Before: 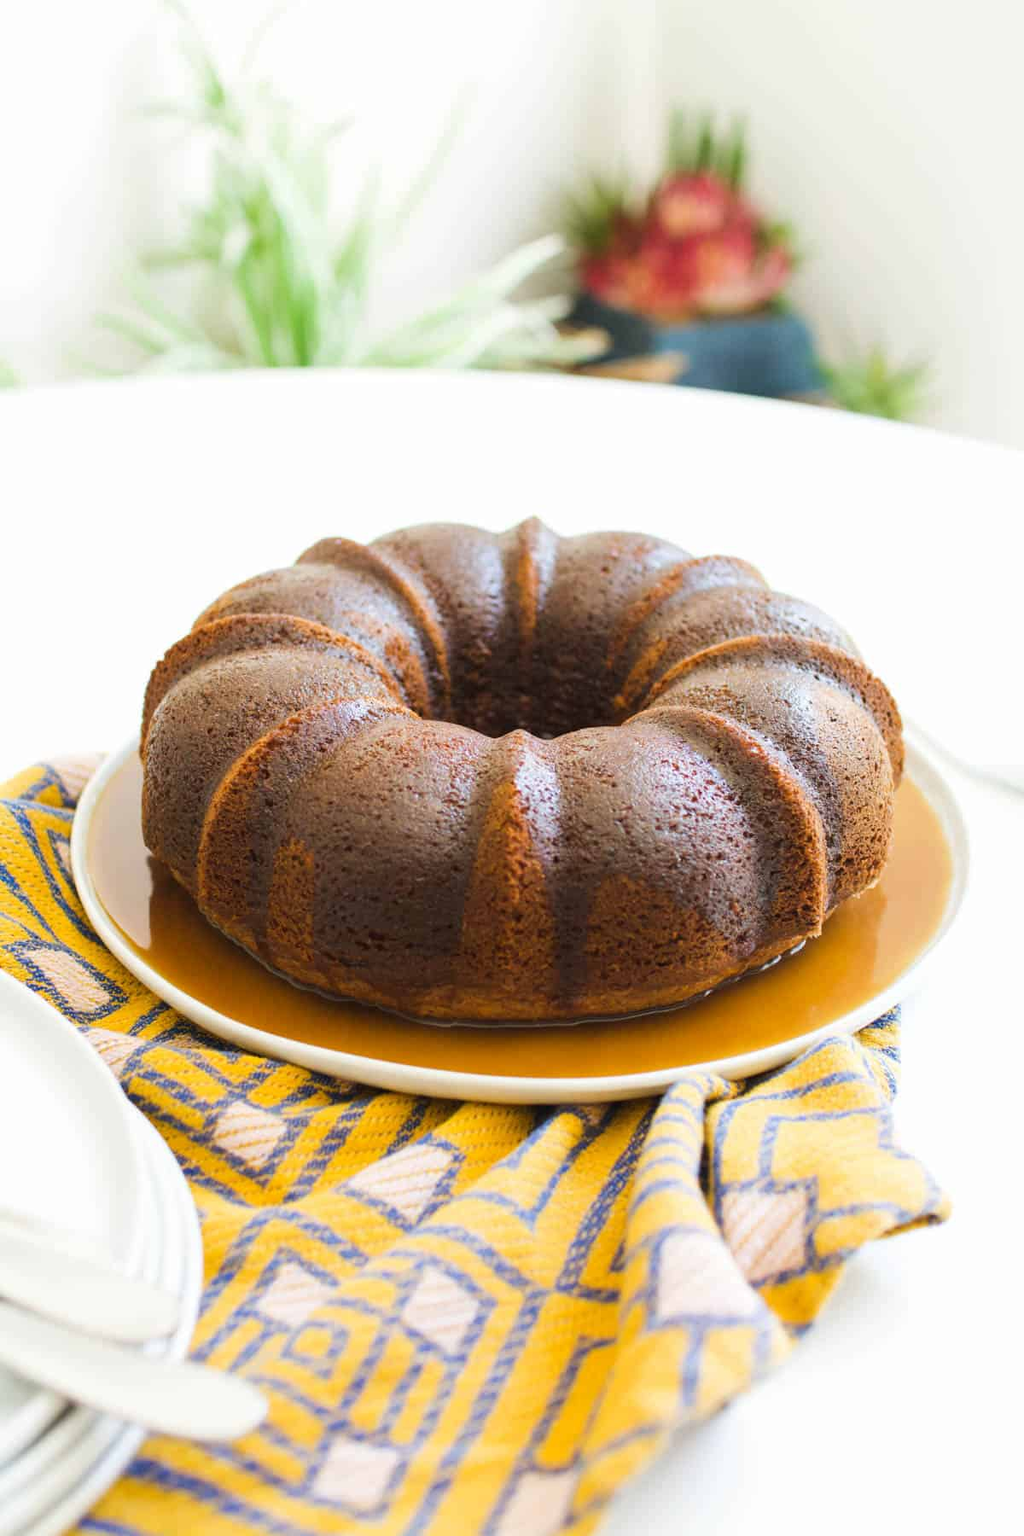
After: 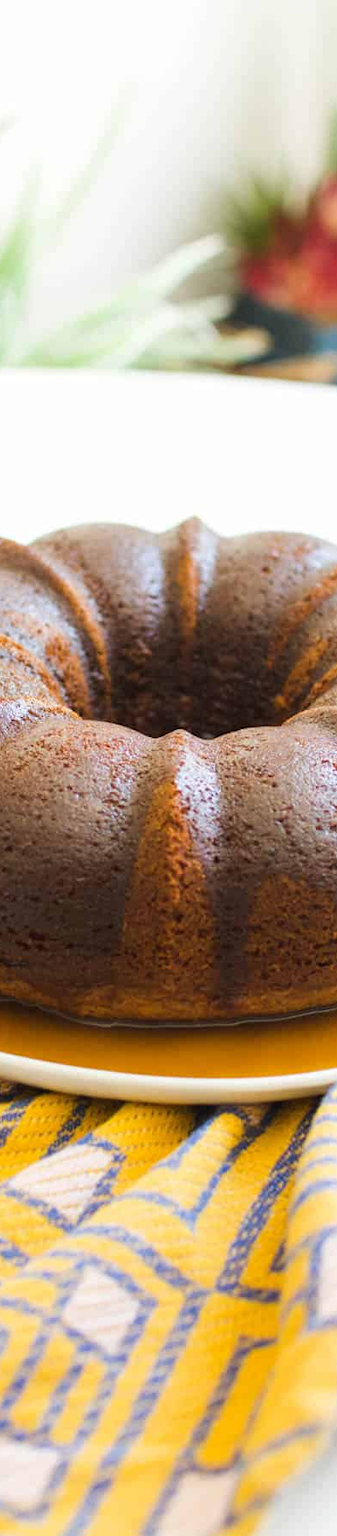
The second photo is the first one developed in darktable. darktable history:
crop: left 33.199%, right 33.8%
